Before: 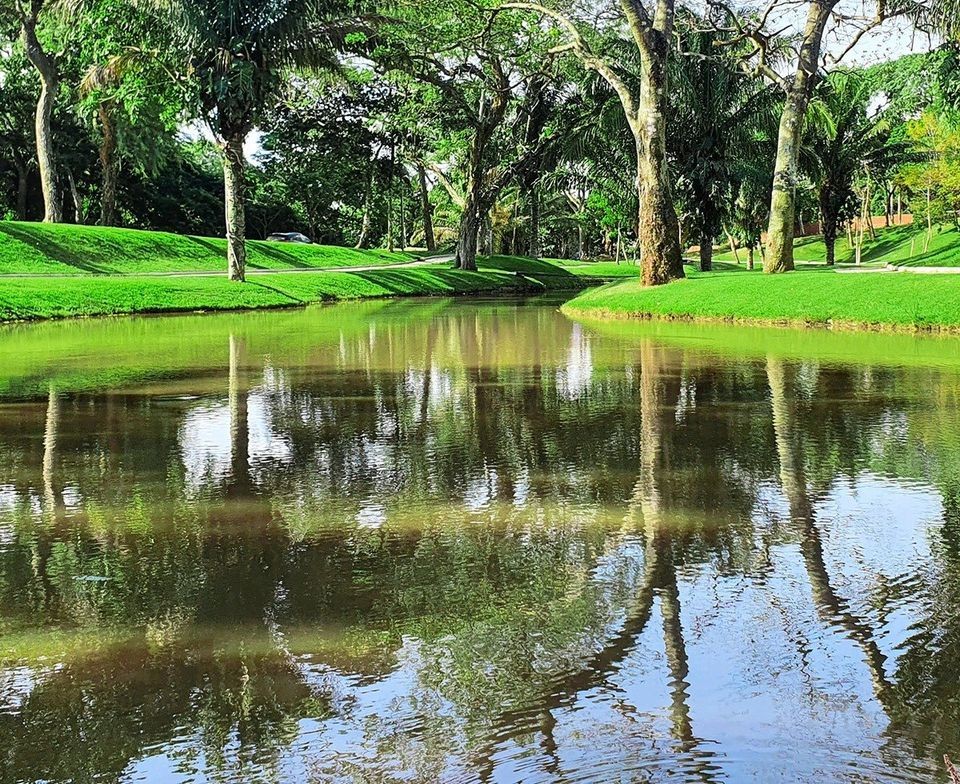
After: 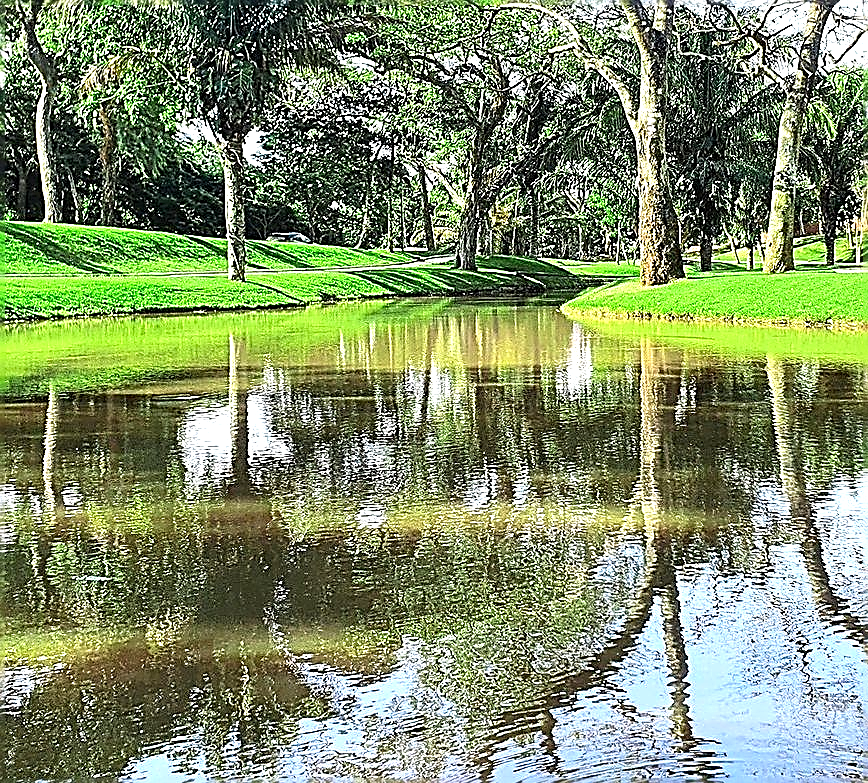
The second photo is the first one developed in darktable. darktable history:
exposure: black level correction 0, exposure 0.696 EV, compensate highlight preservation false
crop: right 9.522%, bottom 0.019%
sharpen: amount 1.869
